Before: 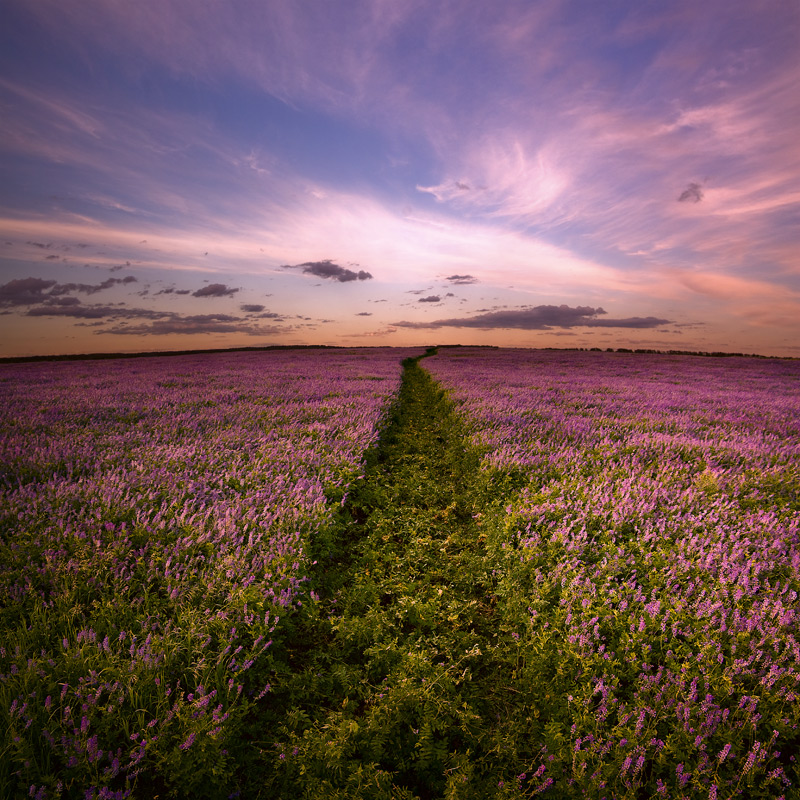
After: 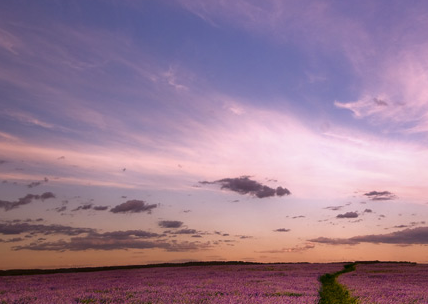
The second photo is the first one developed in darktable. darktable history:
shadows and highlights: shadows 43.82, white point adjustment -1.3, soften with gaussian
crop: left 10.27%, top 10.502%, right 36.149%, bottom 51.419%
